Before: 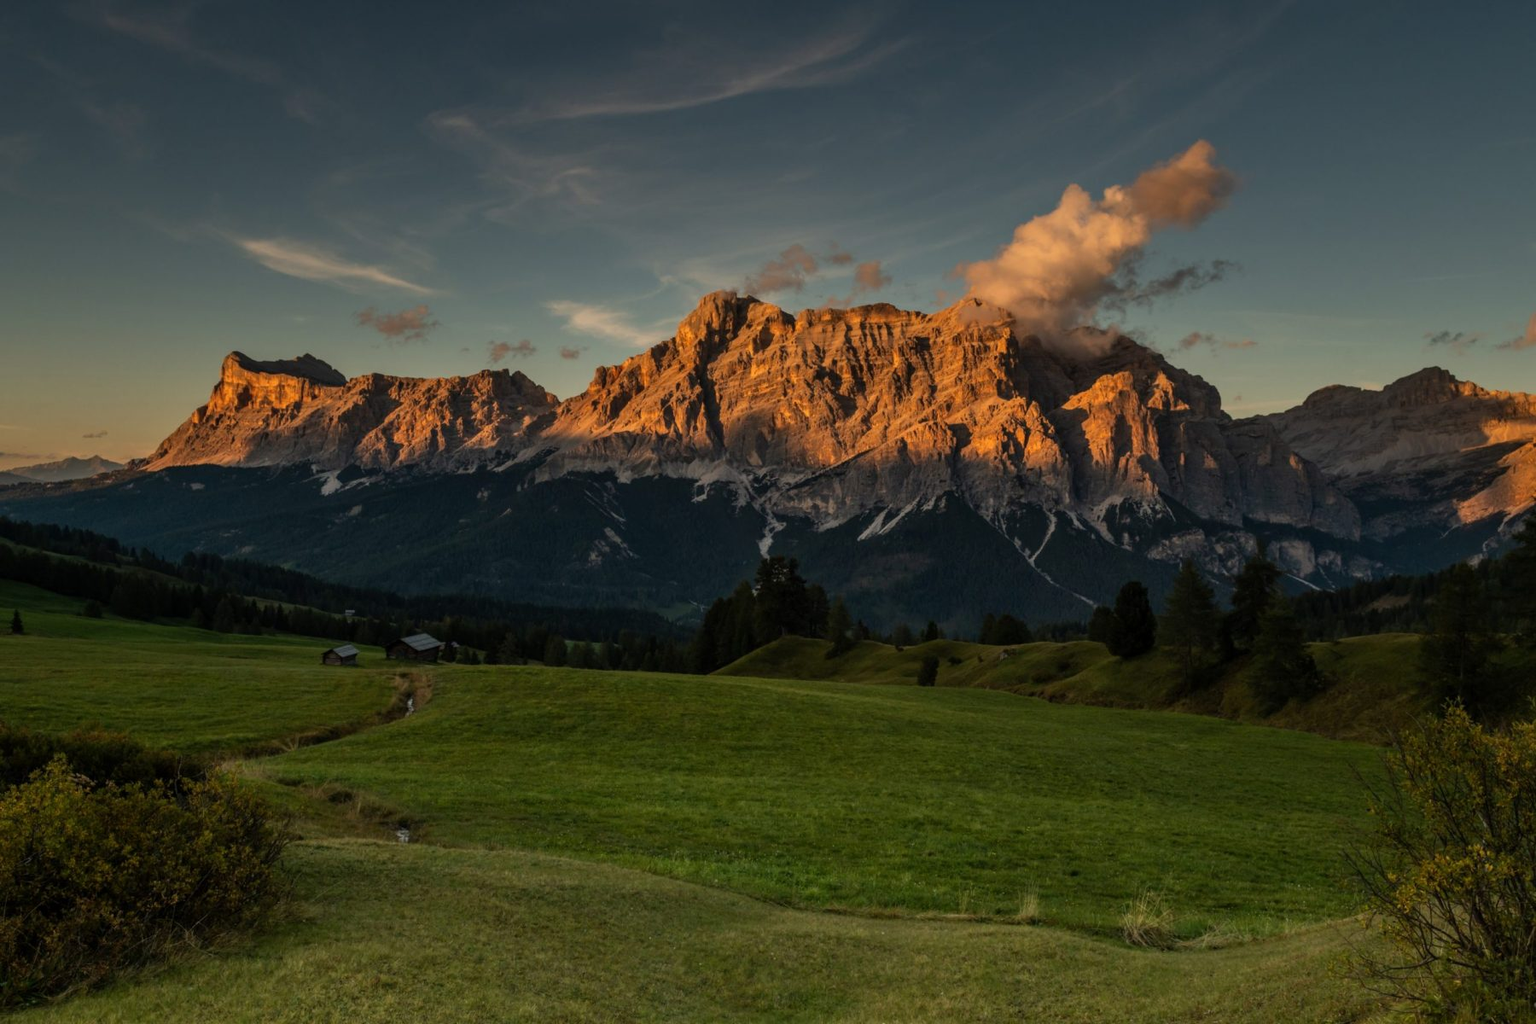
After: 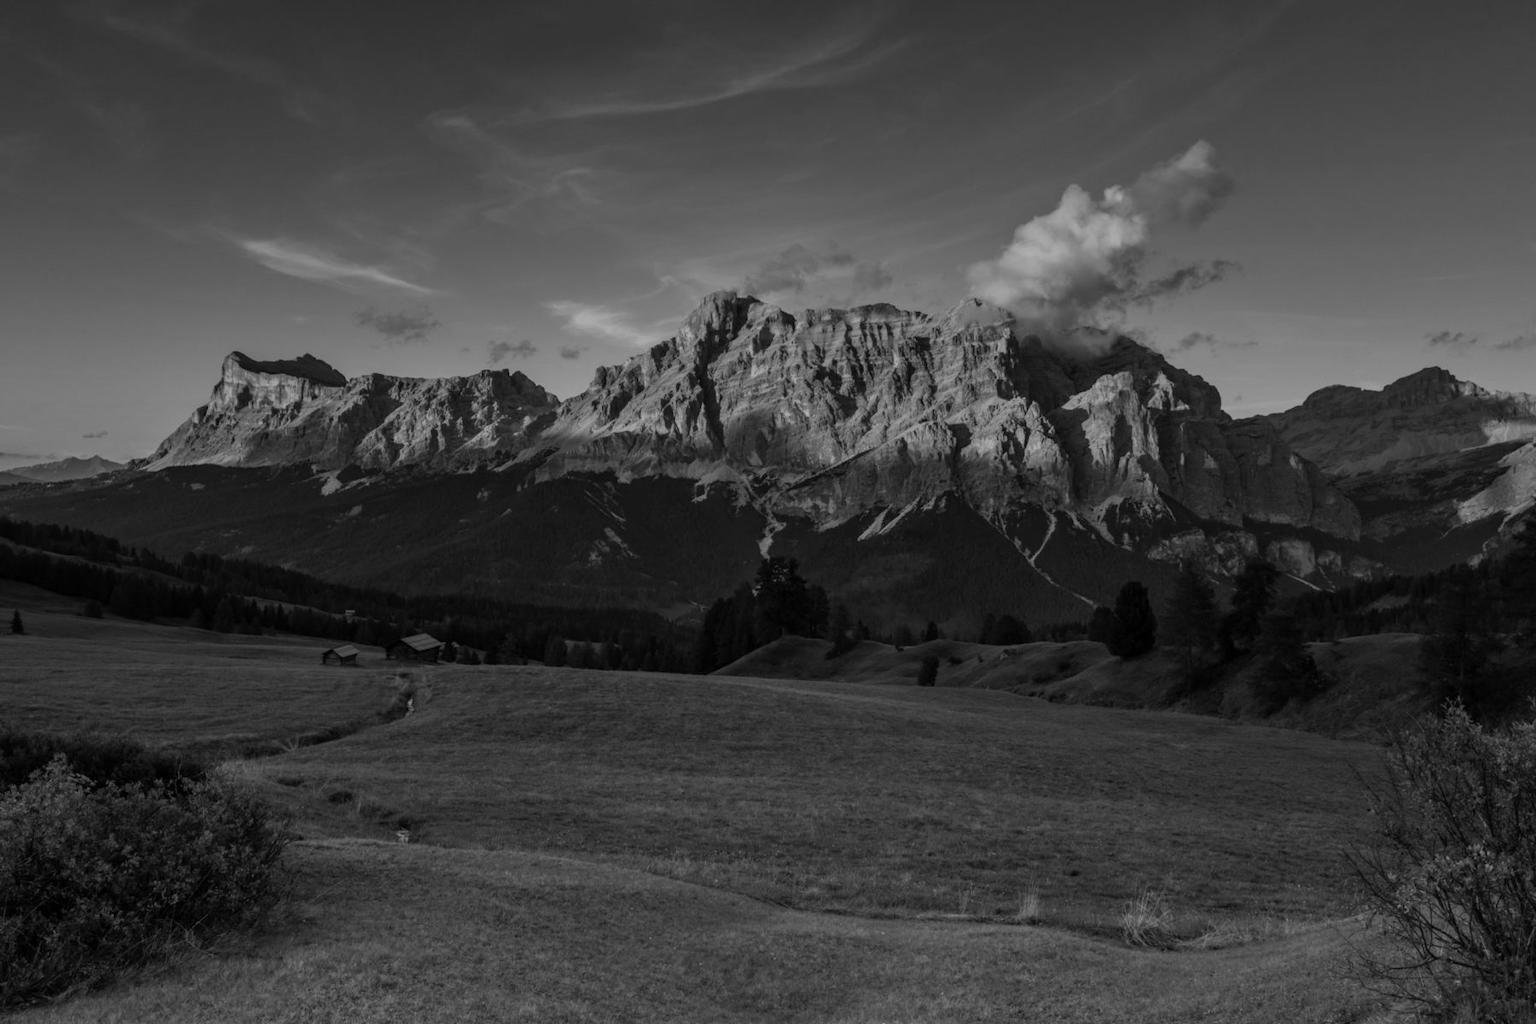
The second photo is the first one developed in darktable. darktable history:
tone equalizer: on, module defaults
monochrome: size 1
